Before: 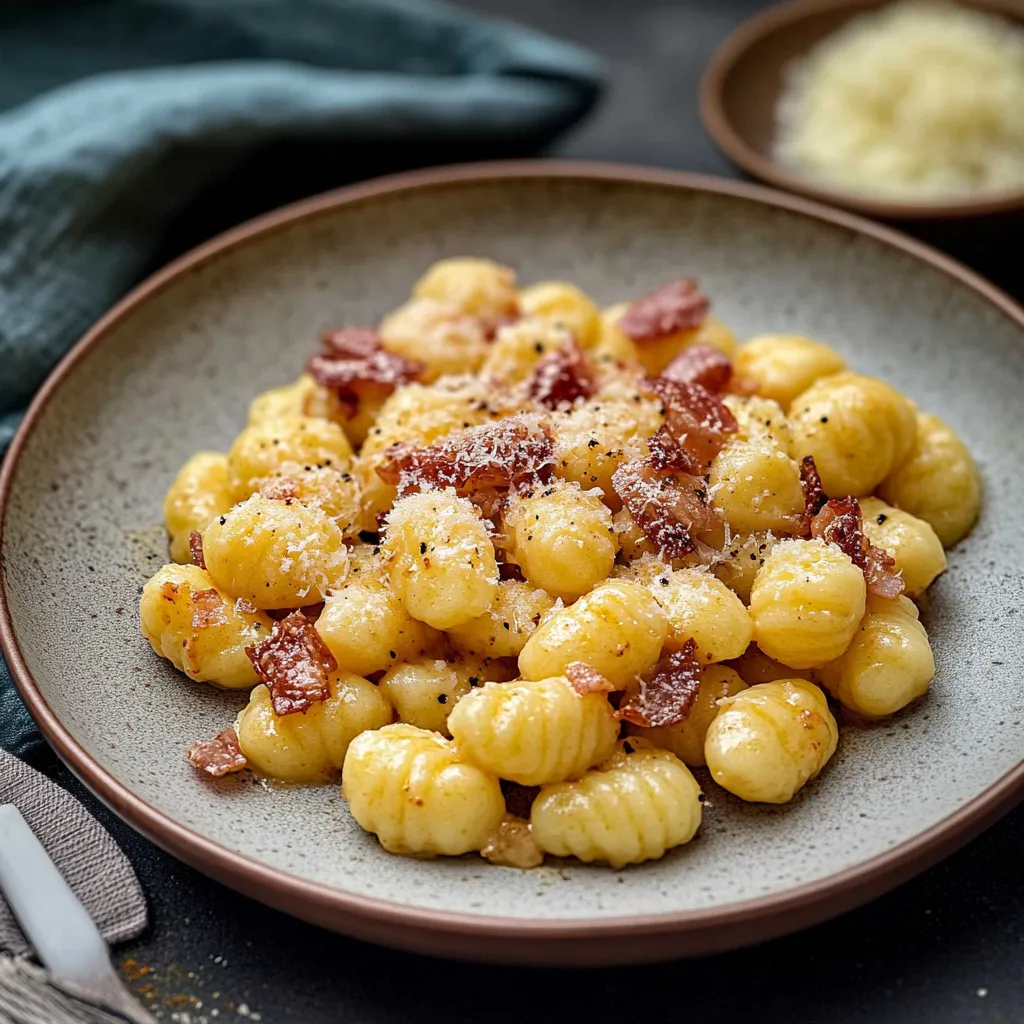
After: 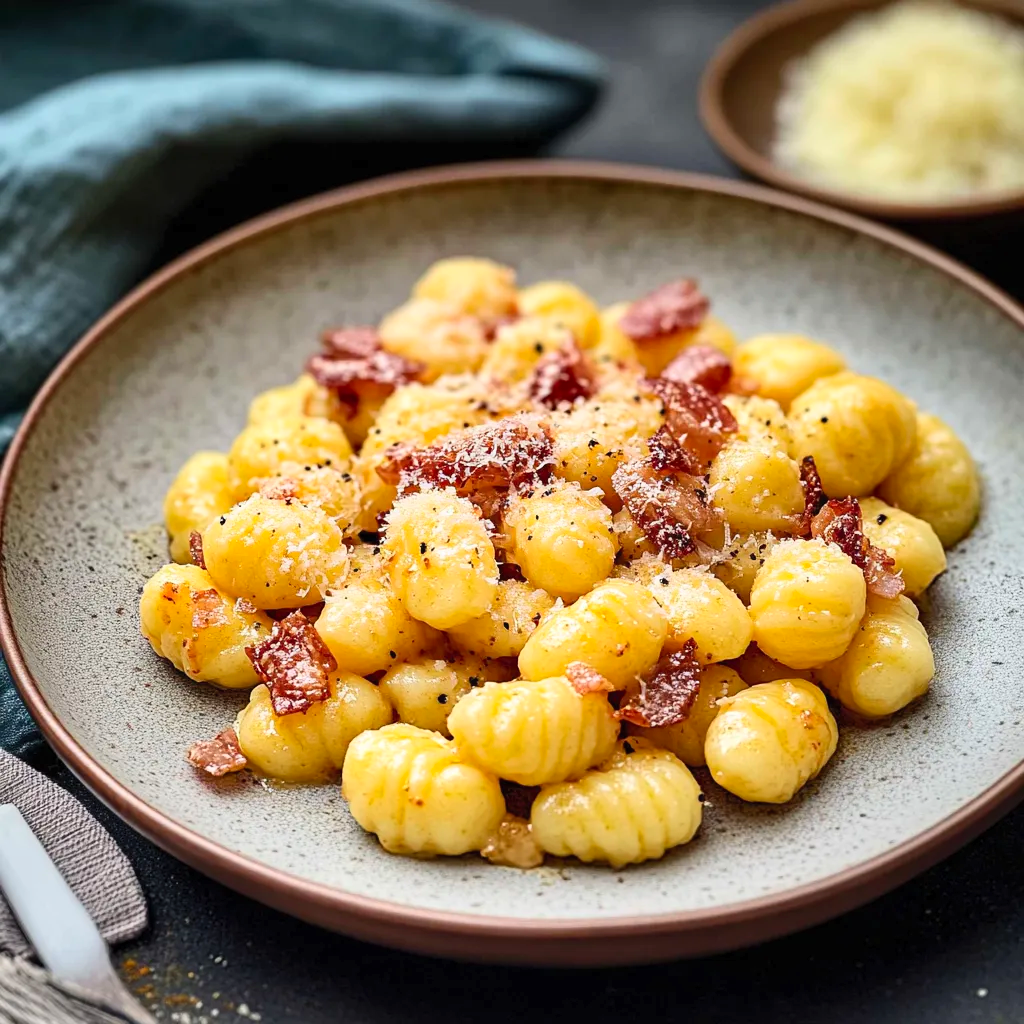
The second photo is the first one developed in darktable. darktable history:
contrast brightness saturation: contrast 0.2, brightness 0.155, saturation 0.219
